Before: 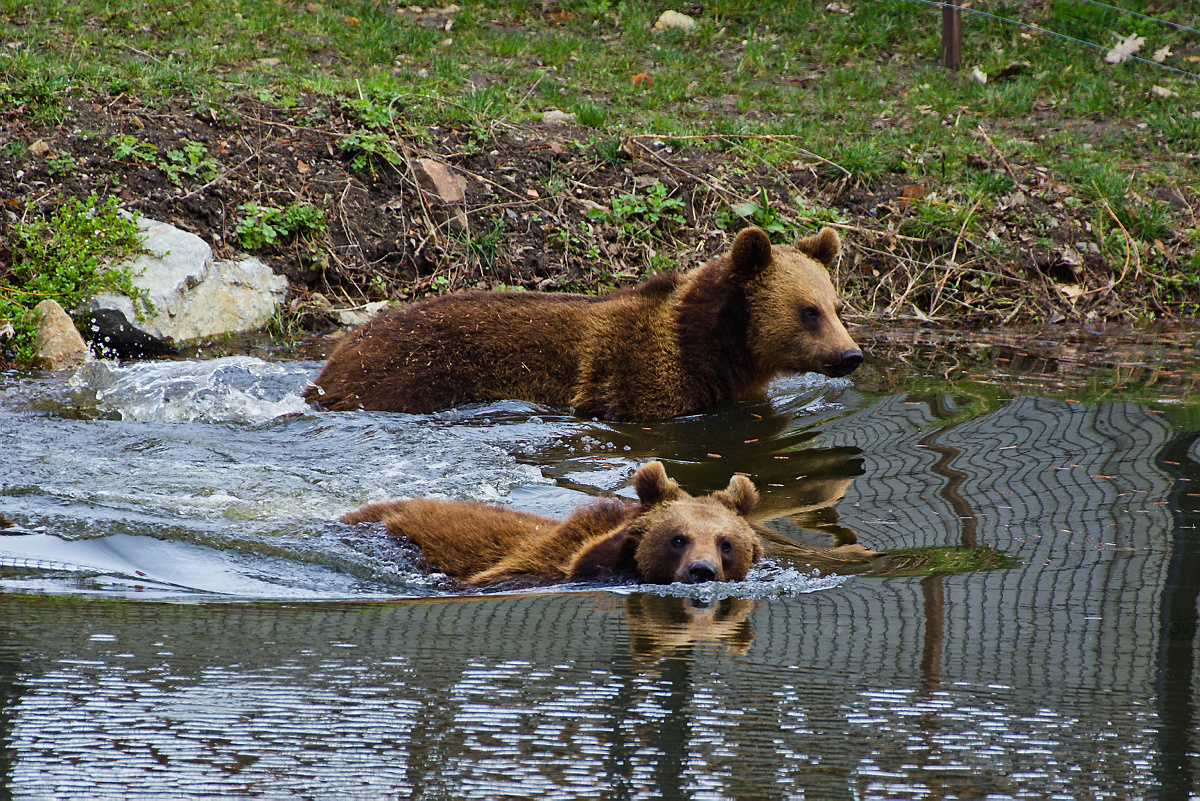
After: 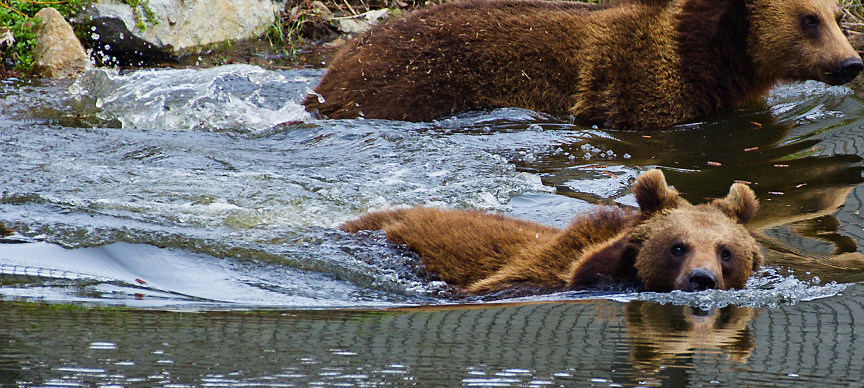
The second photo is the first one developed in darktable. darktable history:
white balance: emerald 1
crop: top 36.498%, right 27.964%, bottom 14.995%
